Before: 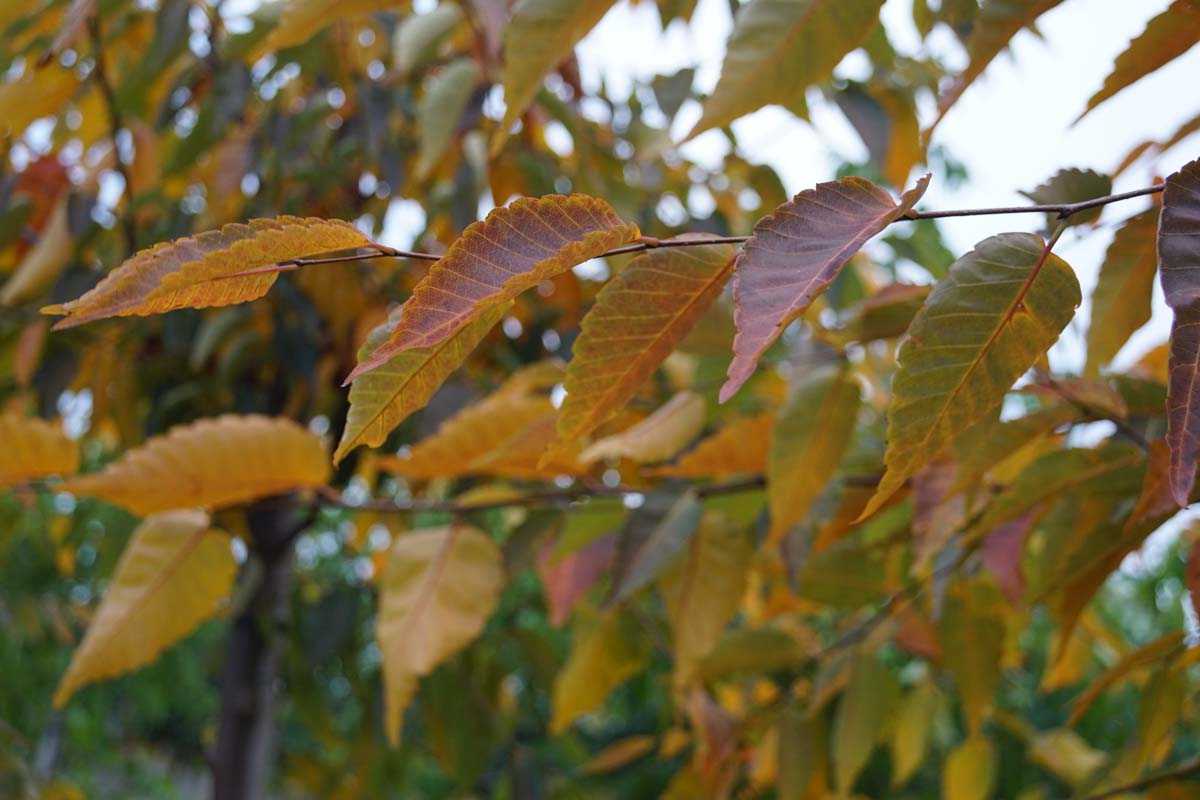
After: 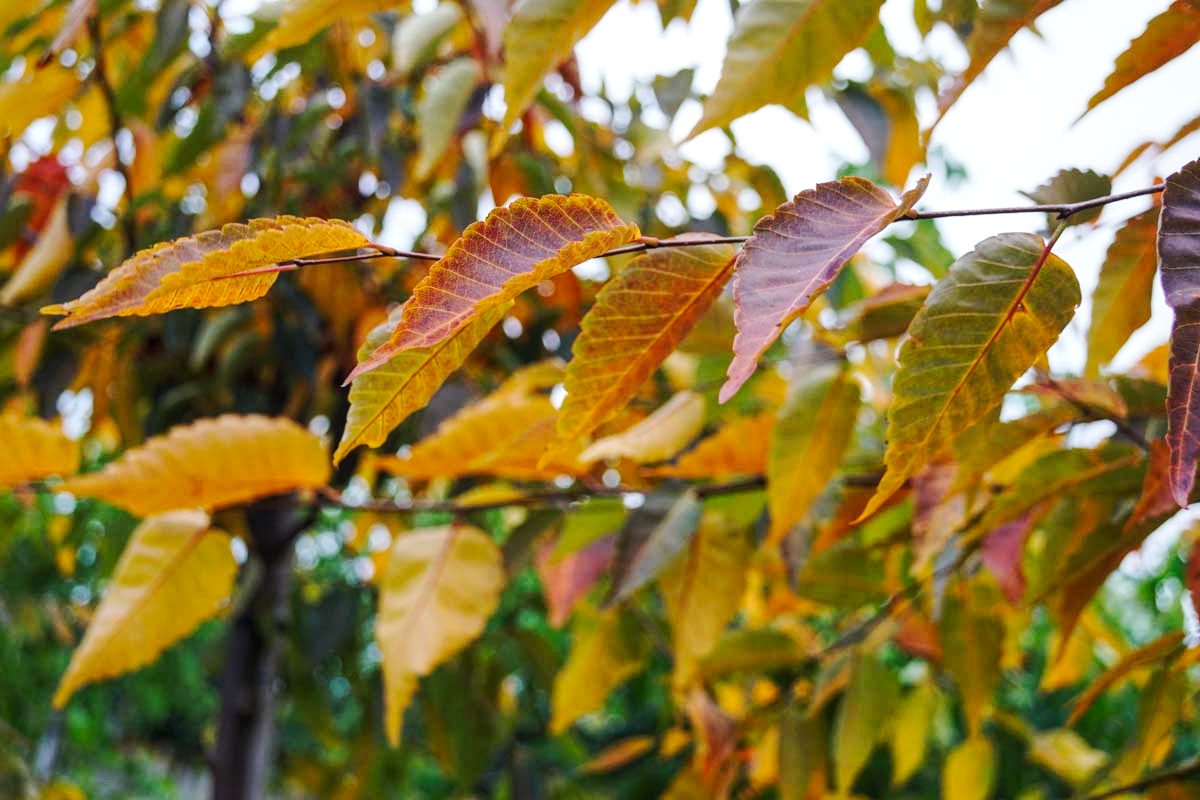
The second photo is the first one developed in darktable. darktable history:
levels: levels [0.018, 0.493, 1]
tone curve: curves: ch0 [(0, 0.023) (0.103, 0.087) (0.277, 0.28) (0.438, 0.547) (0.546, 0.678) (0.735, 0.843) (0.994, 1)]; ch1 [(0, 0) (0.371, 0.261) (0.465, 0.42) (0.488, 0.477) (0.512, 0.513) (0.542, 0.581) (0.574, 0.647) (0.636, 0.747) (1, 1)]; ch2 [(0, 0) (0.369, 0.388) (0.449, 0.431) (0.478, 0.471) (0.516, 0.517) (0.575, 0.642) (0.649, 0.726) (1, 1)], preserve colors none
local contrast: on, module defaults
